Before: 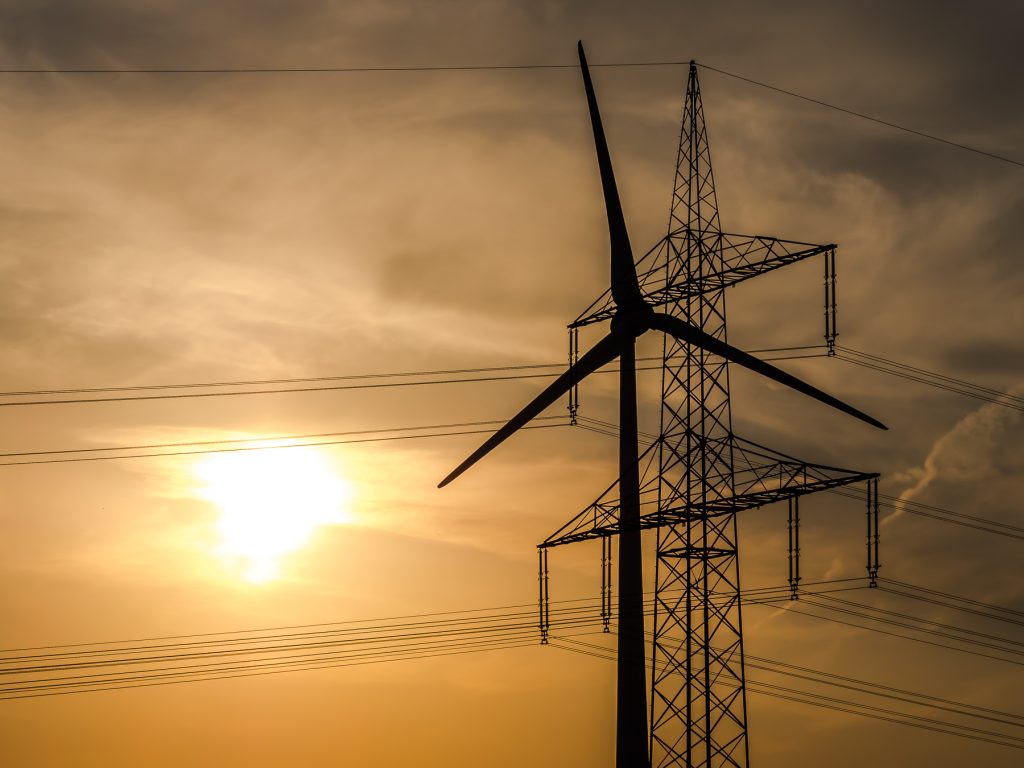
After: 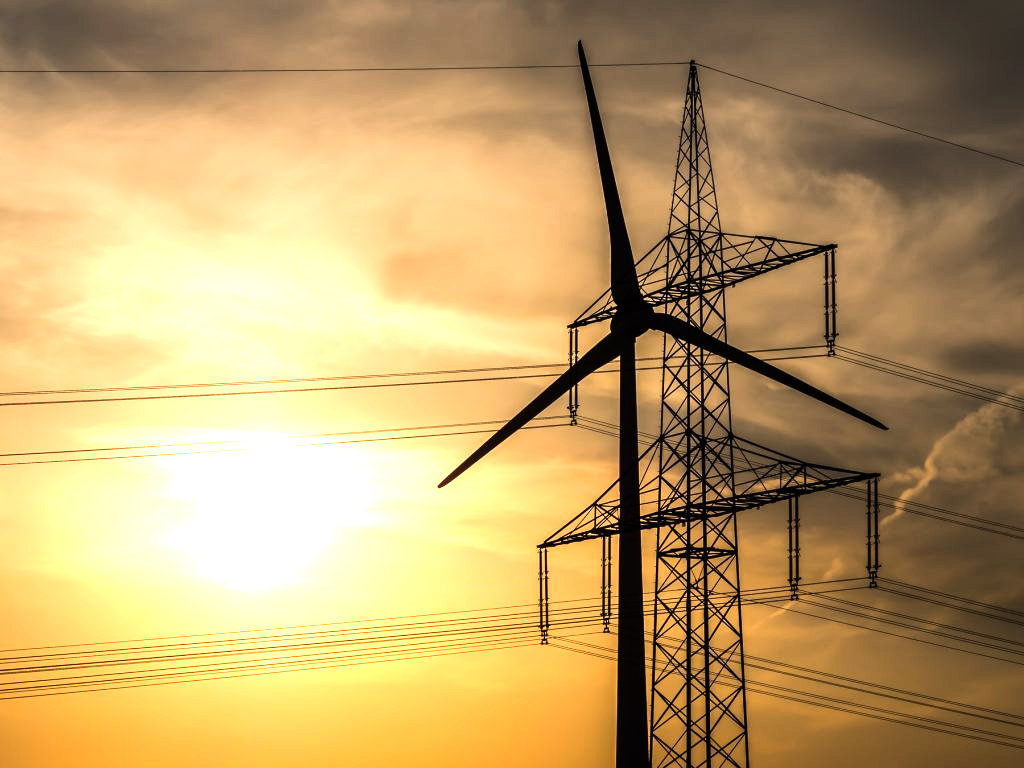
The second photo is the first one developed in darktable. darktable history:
exposure: exposure 0.6 EV, compensate highlight preservation false
tone equalizer: -8 EV -0.75 EV, -7 EV -0.7 EV, -6 EV -0.6 EV, -5 EV -0.4 EV, -3 EV 0.4 EV, -2 EV 0.6 EV, -1 EV 0.7 EV, +0 EV 0.75 EV, edges refinement/feathering 500, mask exposure compensation -1.57 EV, preserve details no
